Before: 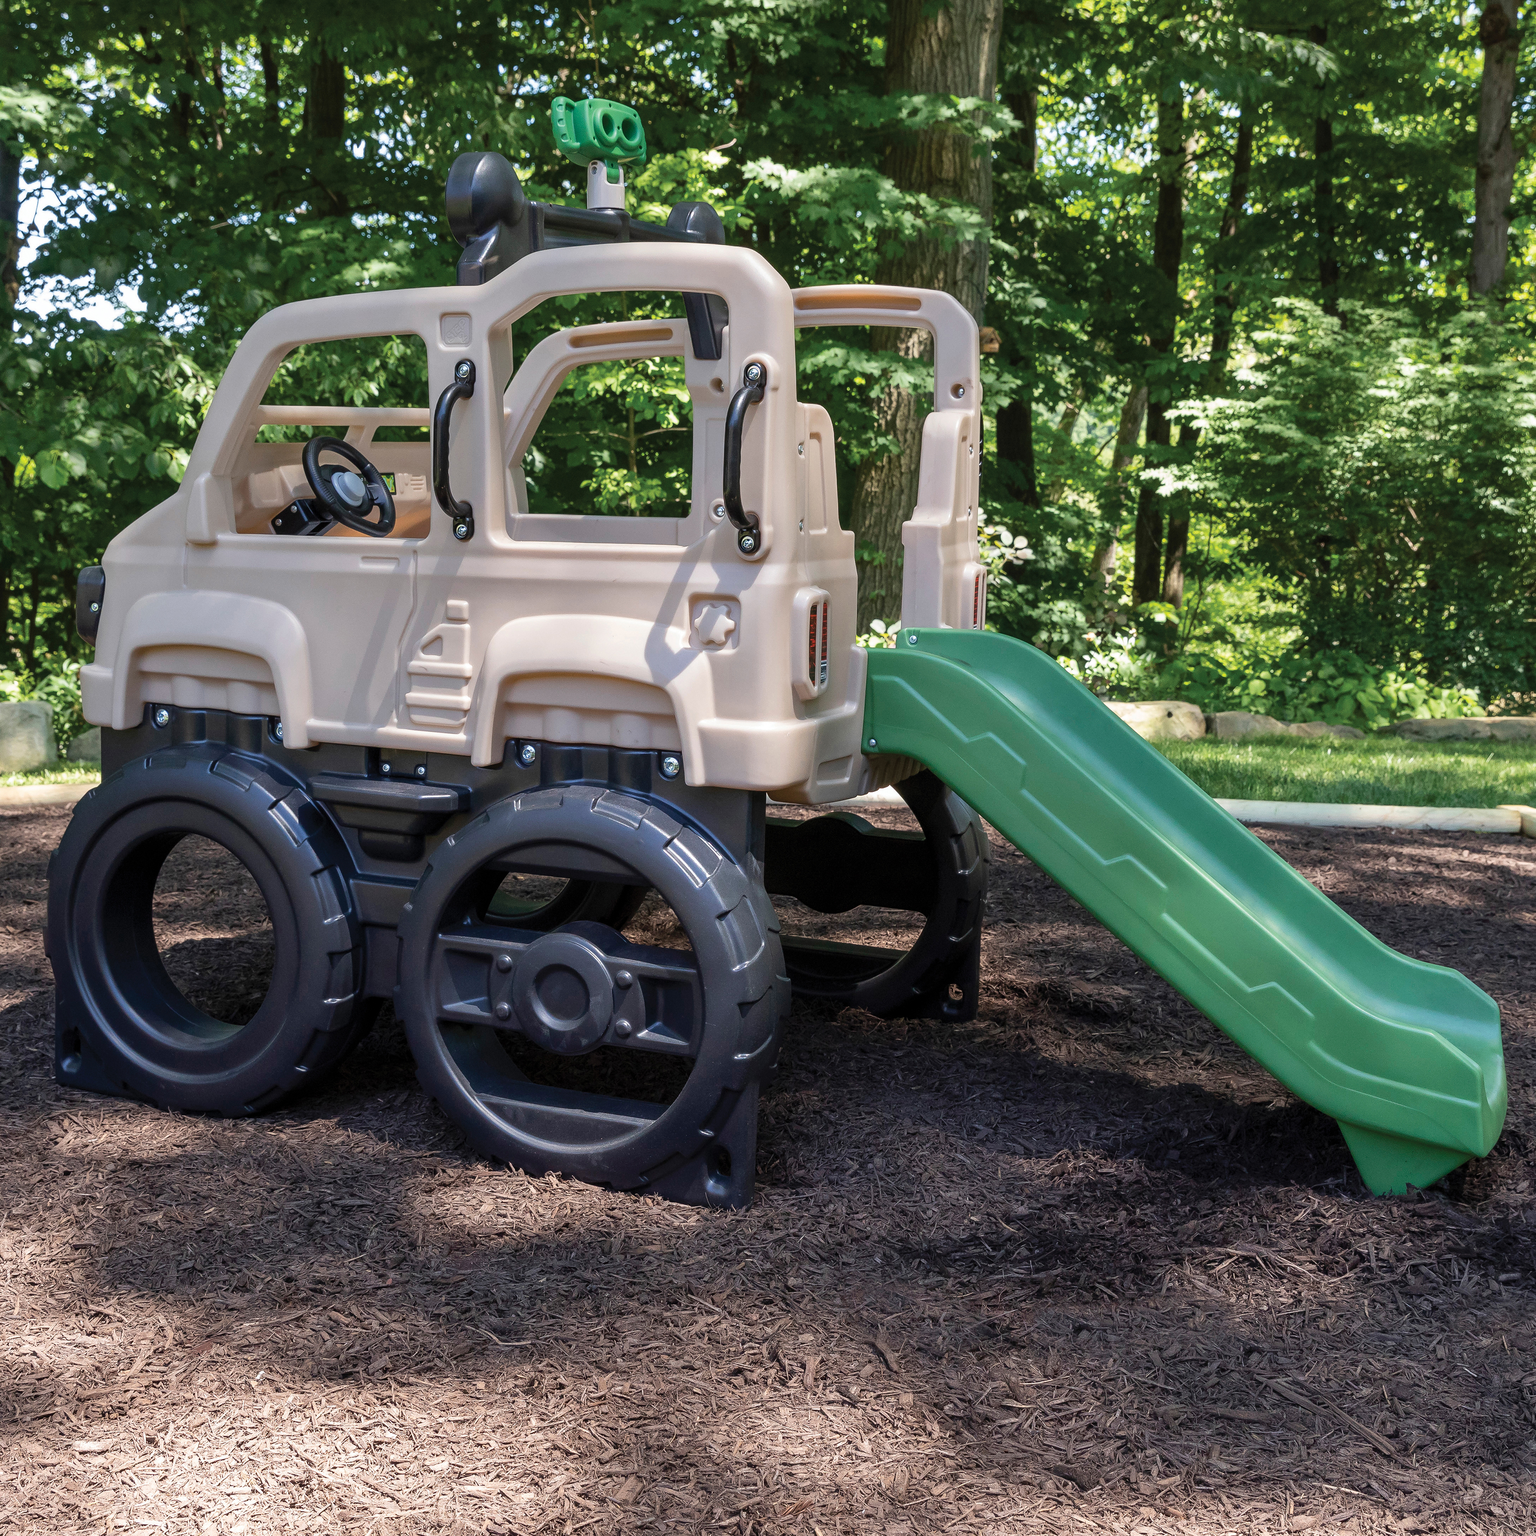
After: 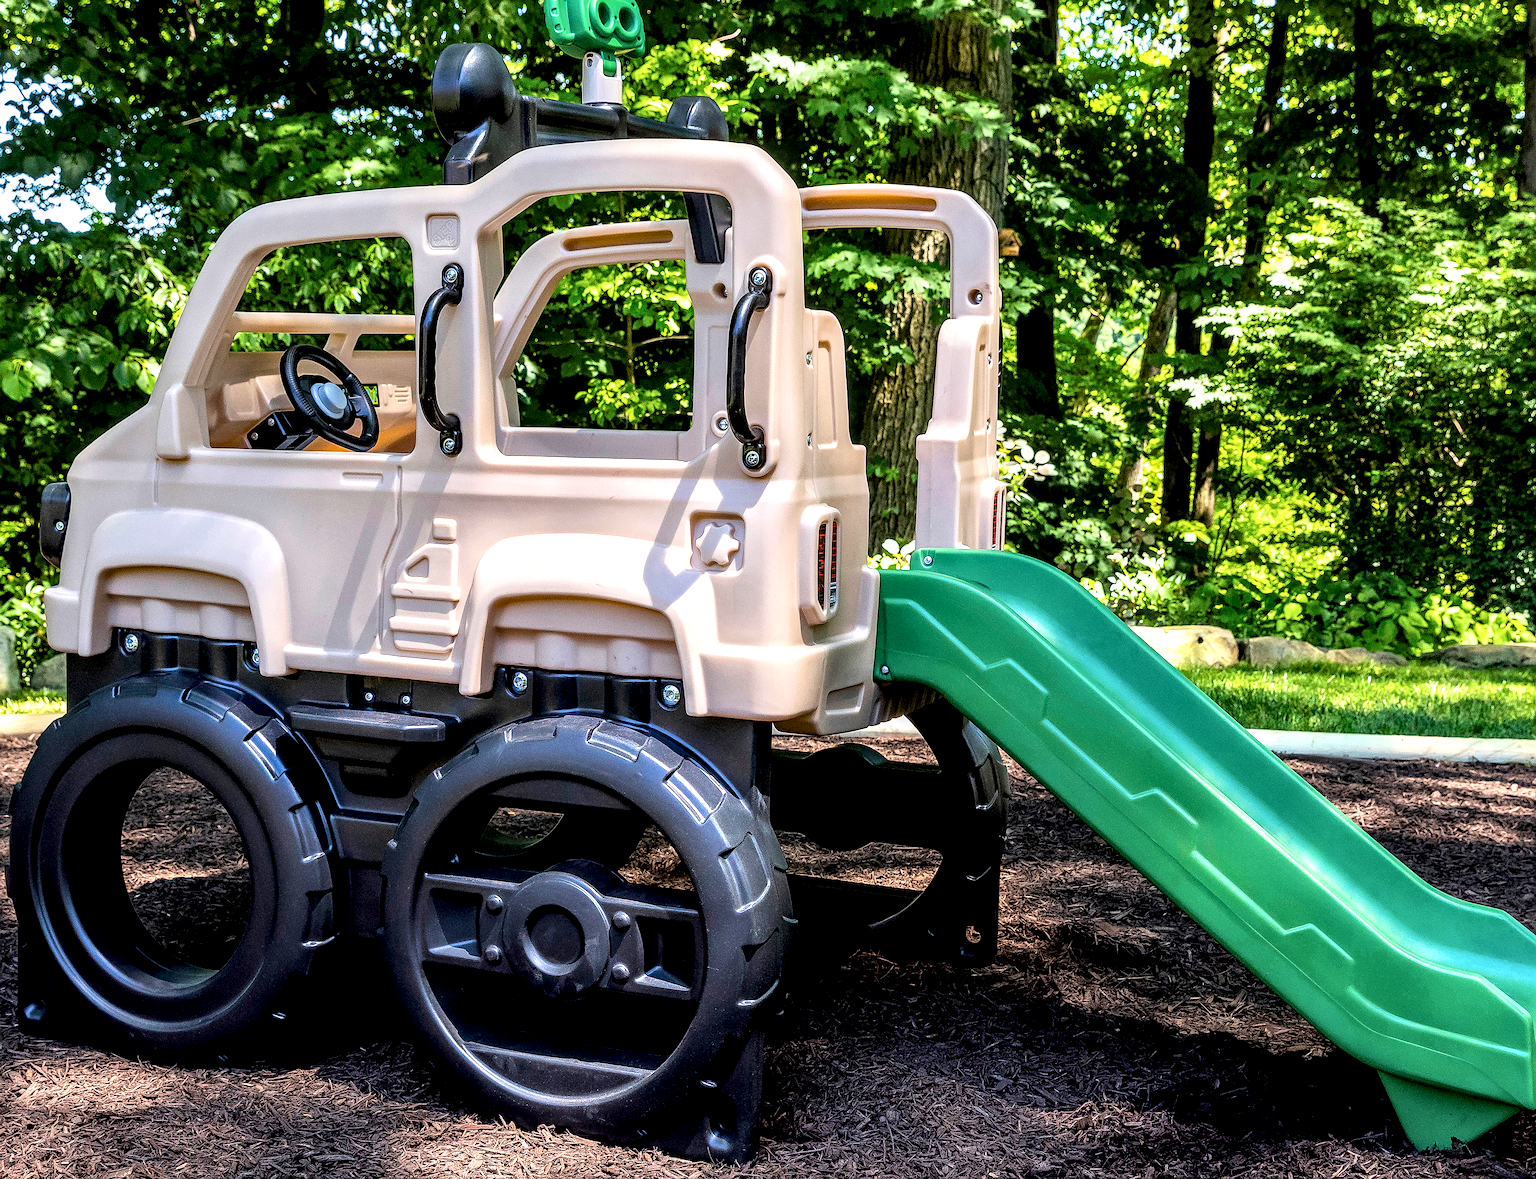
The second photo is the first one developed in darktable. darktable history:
filmic rgb: middle gray luminance 12.63%, black relative exposure -10.19 EV, white relative exposure 3.47 EV, target black luminance 0%, hardness 5.79, latitude 45.01%, contrast 1.217, highlights saturation mix 5.83%, shadows ↔ highlights balance 27.38%
crop: left 2.515%, top 7.265%, right 3.206%, bottom 20.309%
color balance rgb: perceptual saturation grading › global saturation 25.156%, perceptual brilliance grading › global brilliance 9.663%, global vibrance 45.352%
local contrast: highlights 65%, shadows 53%, detail 169%, midtone range 0.518
sharpen: amount 0.602
